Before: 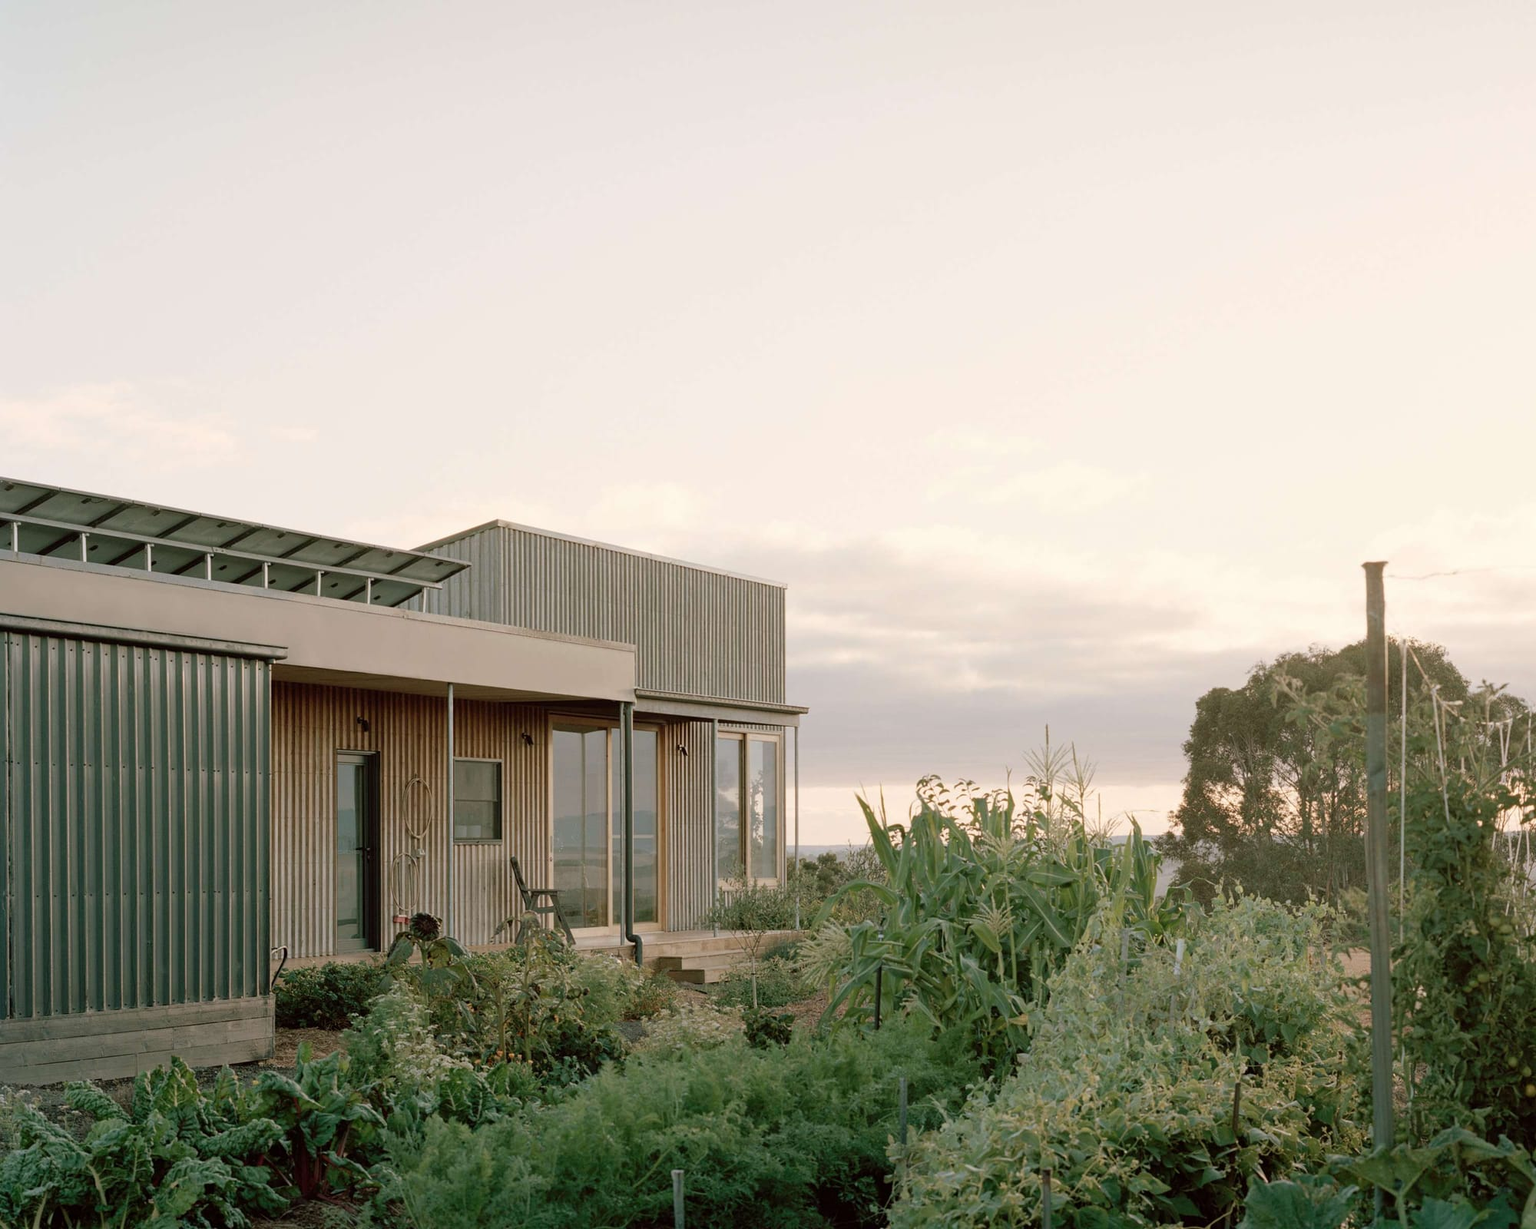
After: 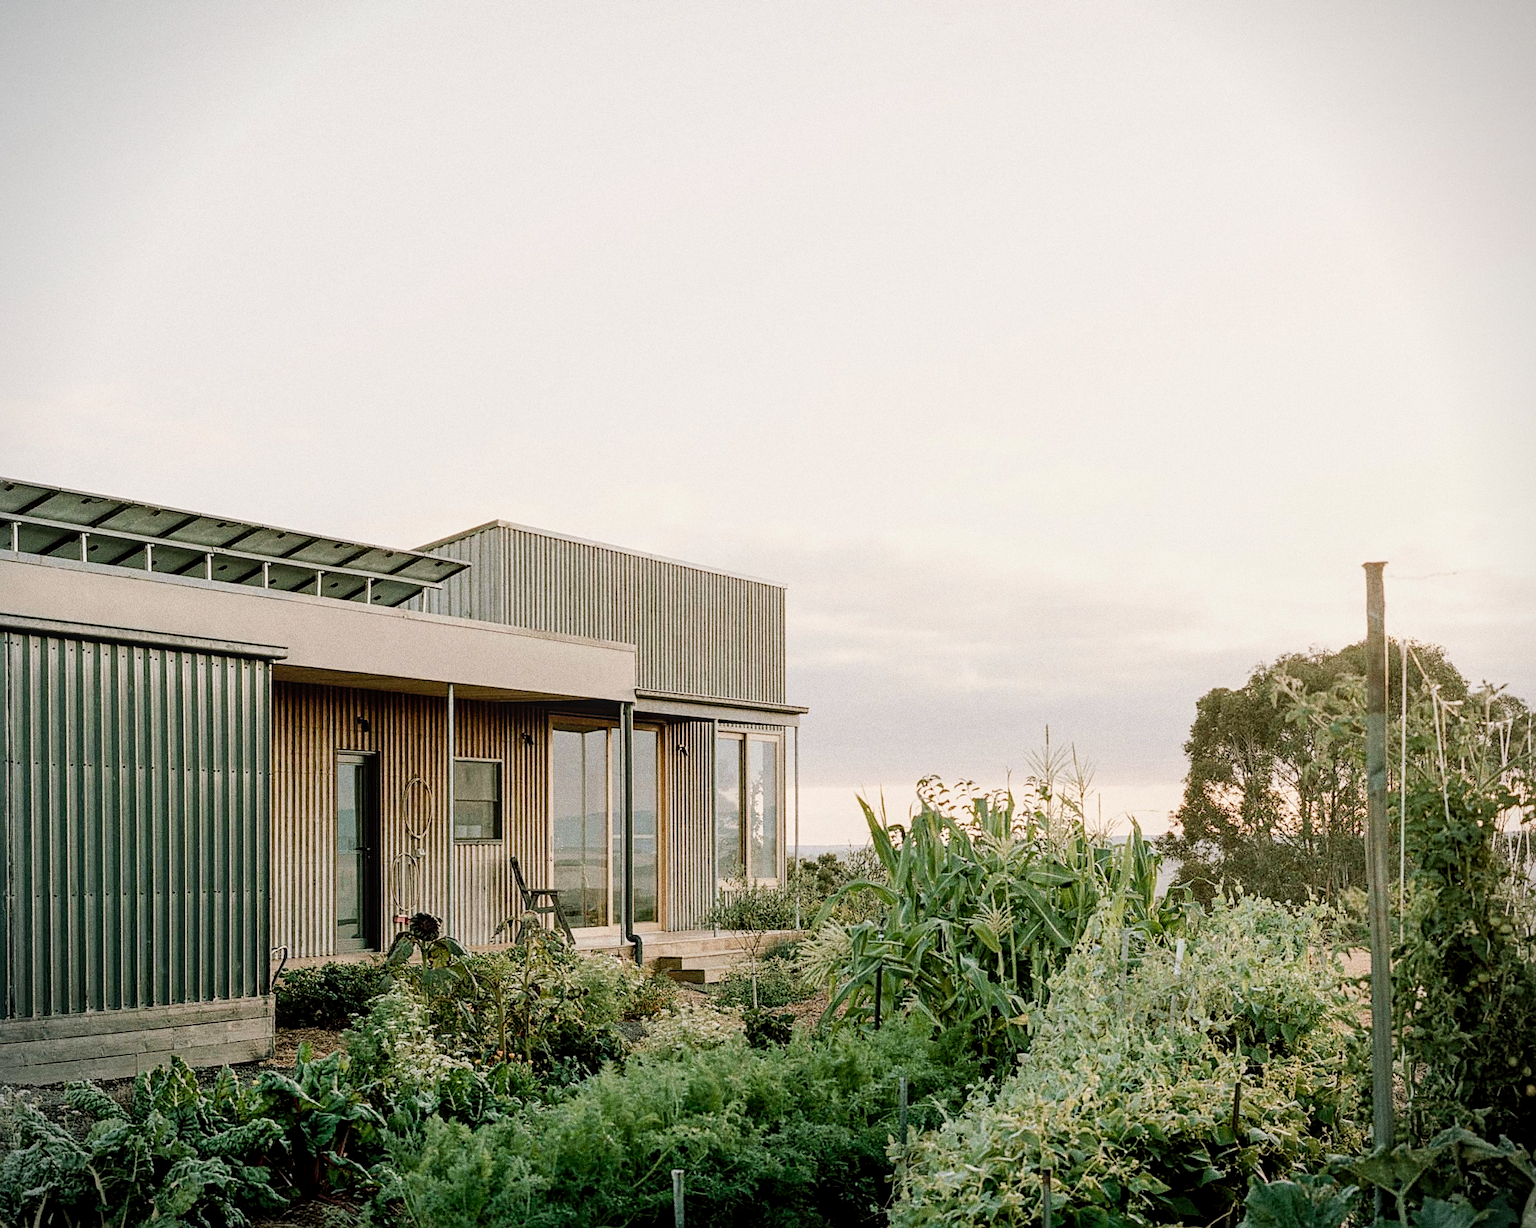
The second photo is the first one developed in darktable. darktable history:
color balance rgb: perceptual saturation grading › global saturation 20%, perceptual saturation grading › highlights -25%, perceptual saturation grading › shadows 25%
filmic rgb: black relative exposure -7.65 EV, white relative exposure 4.56 EV, hardness 3.61
exposure: exposure 0.376 EV, compensate highlight preservation false
local contrast: on, module defaults
sharpen: on, module defaults
grain: coarseness 0.09 ISO, strength 40%
tone equalizer: -8 EV -0.75 EV, -7 EV -0.7 EV, -6 EV -0.6 EV, -5 EV -0.4 EV, -3 EV 0.4 EV, -2 EV 0.6 EV, -1 EV 0.7 EV, +0 EV 0.75 EV, edges refinement/feathering 500, mask exposure compensation -1.57 EV, preserve details no
vignetting: fall-off start 92.6%, brightness -0.52, saturation -0.51, center (-0.012, 0)
